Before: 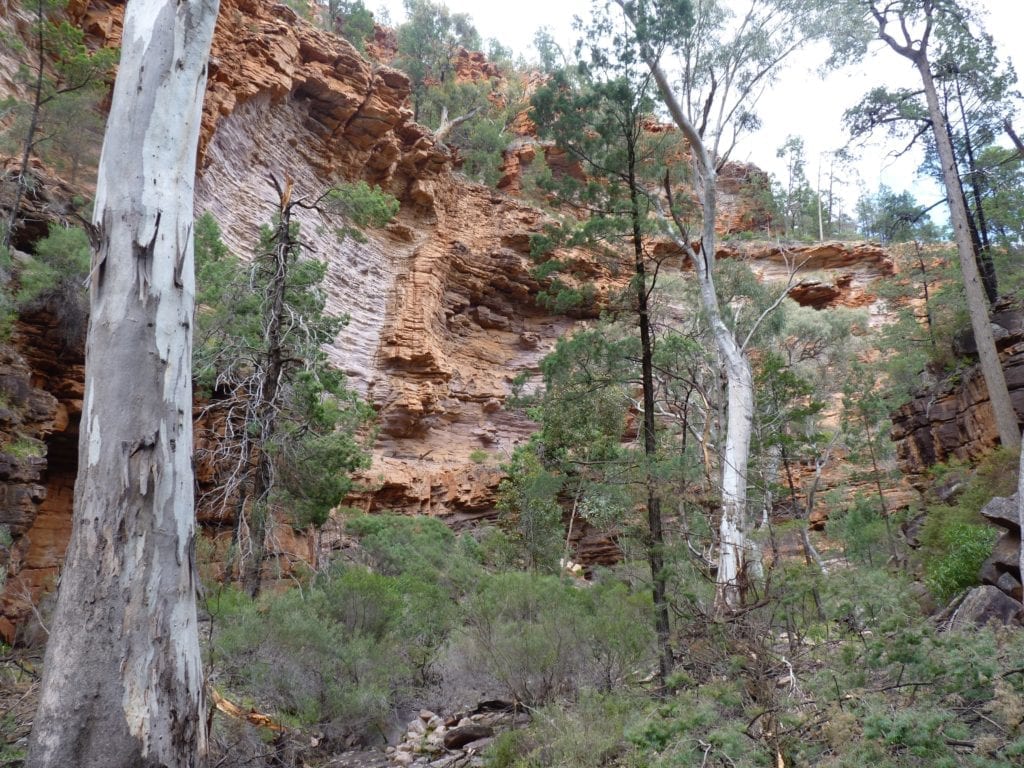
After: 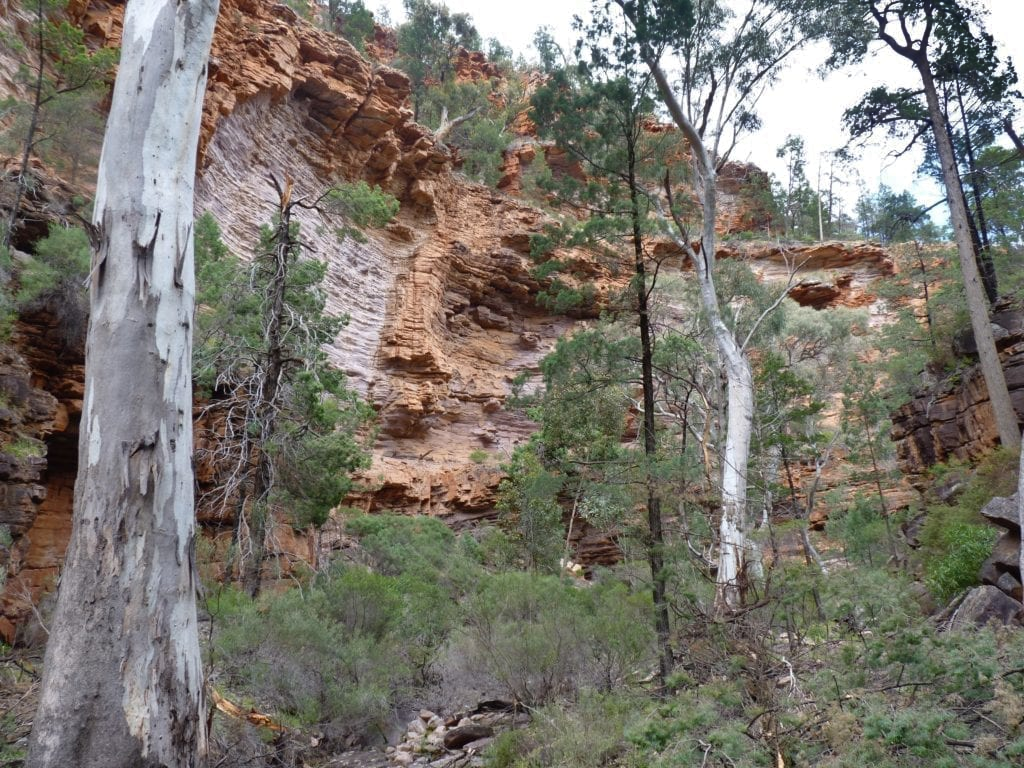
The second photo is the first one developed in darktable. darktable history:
shadows and highlights: shadows 18.04, highlights -83.34, soften with gaussian
